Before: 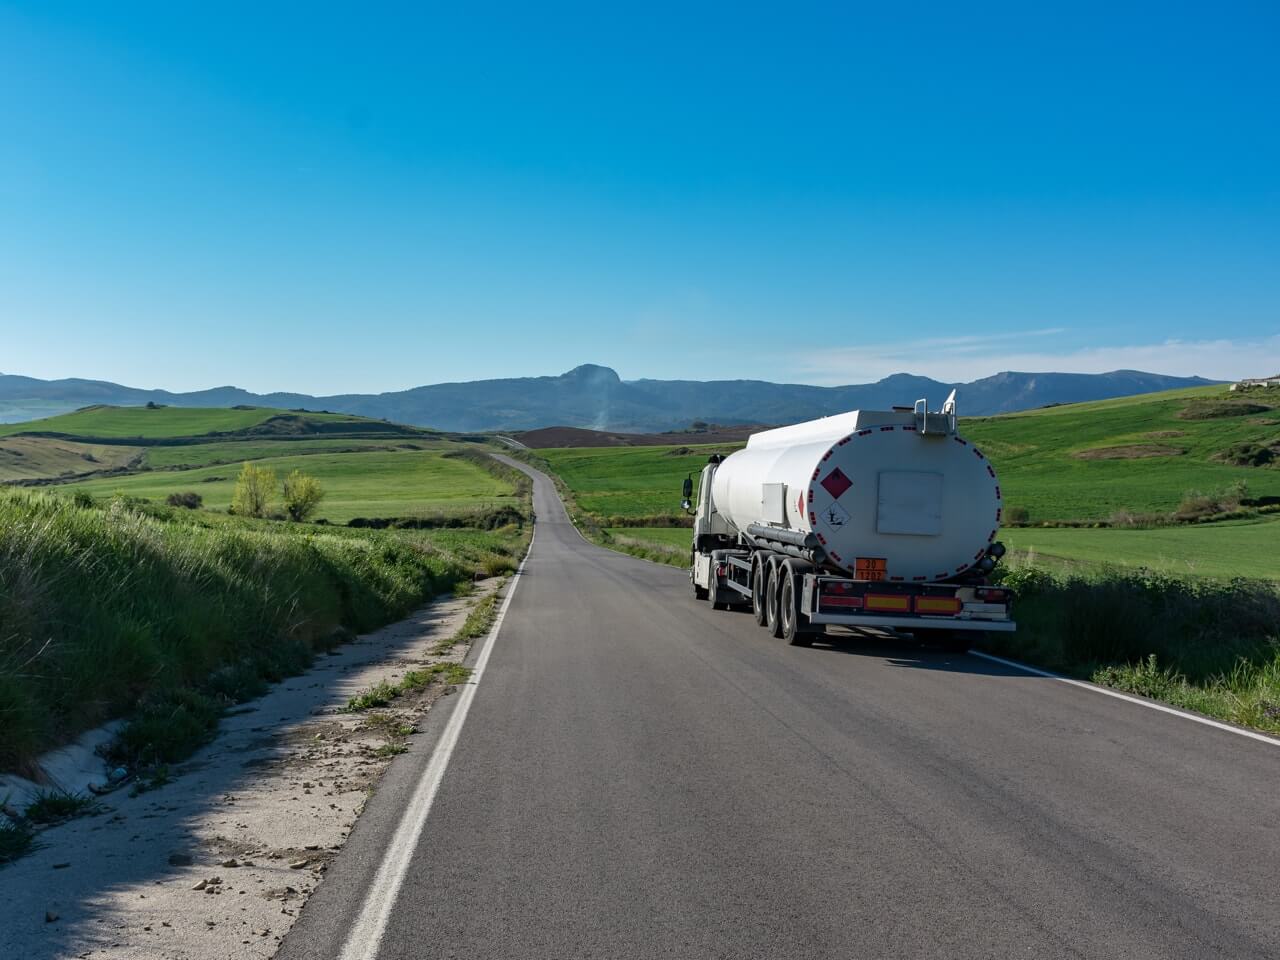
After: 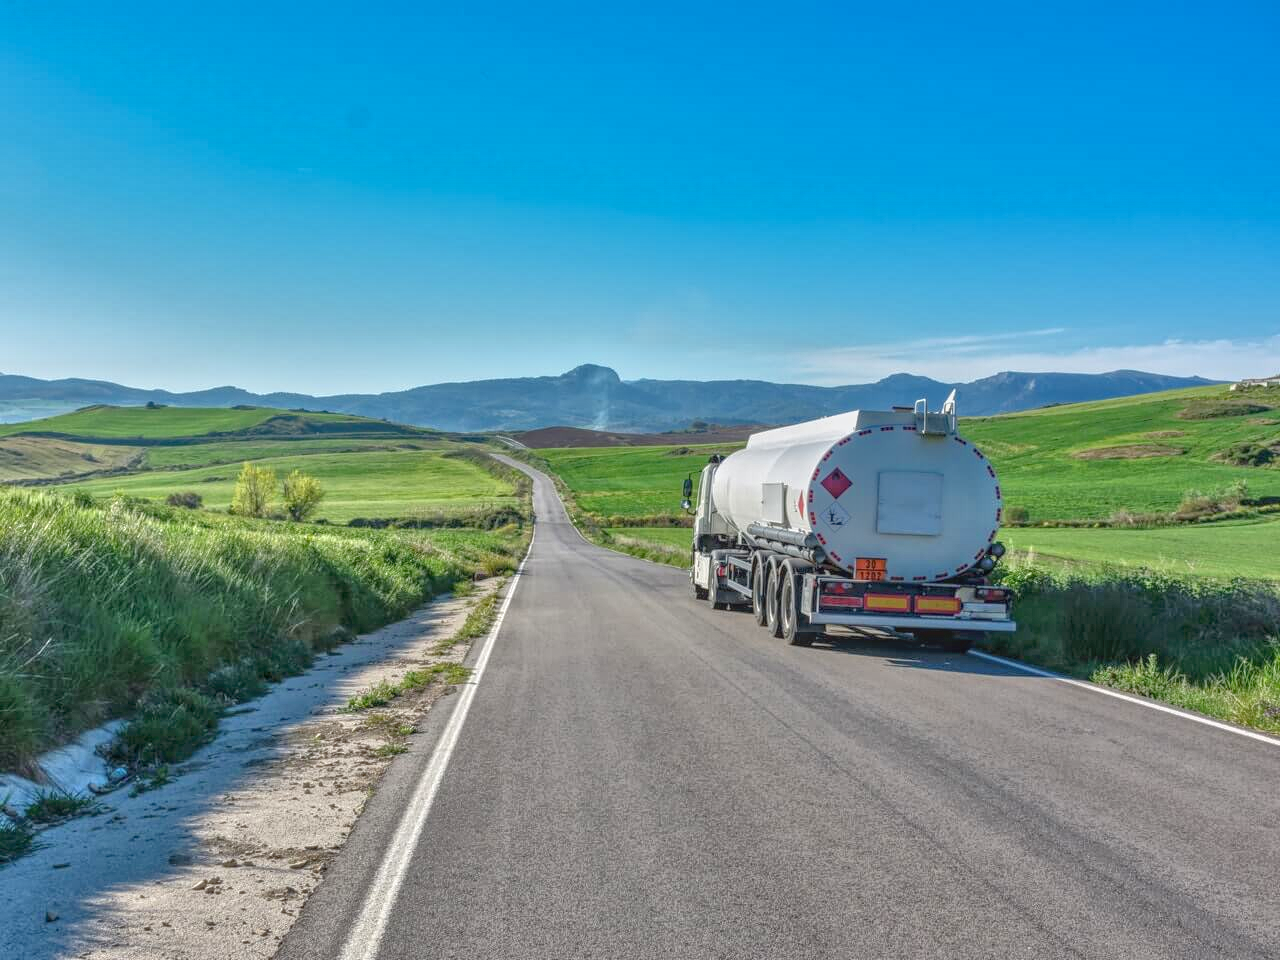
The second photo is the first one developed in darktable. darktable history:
tone equalizer: -8 EV 2 EV, -7 EV 2 EV, -6 EV 2 EV, -5 EV 2 EV, -4 EV 2 EV, -3 EV 1.5 EV, -2 EV 1 EV, -1 EV 0.5 EV
shadows and highlights: shadows 40, highlights -54, highlights color adjustment 46%, low approximation 0.01, soften with gaussian
local contrast: highlights 66%, shadows 33%, detail 166%, midtone range 0.2
